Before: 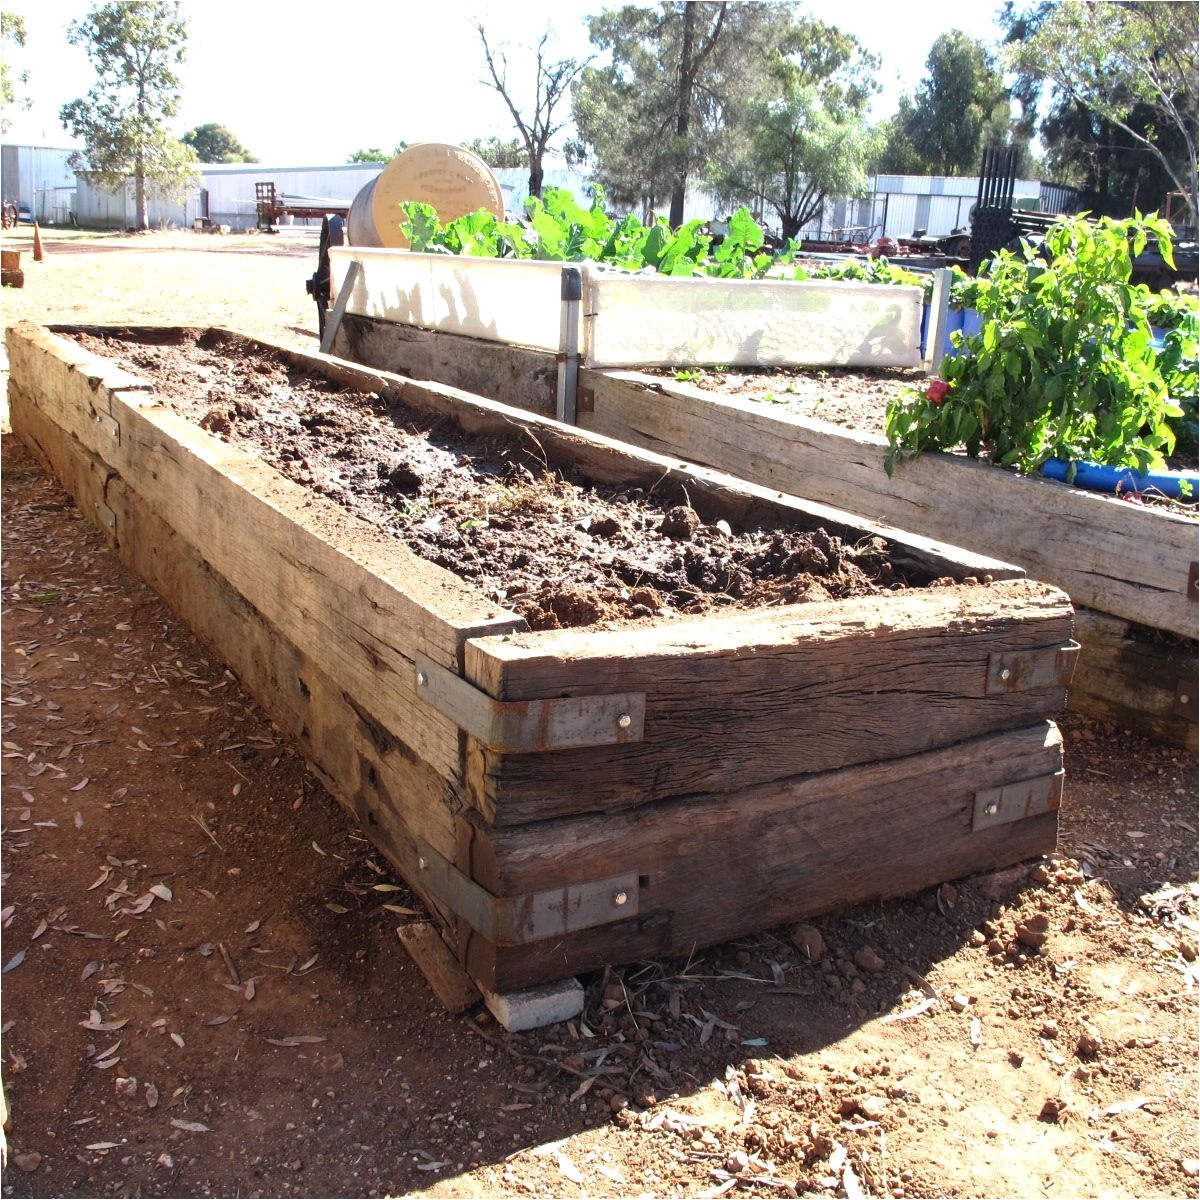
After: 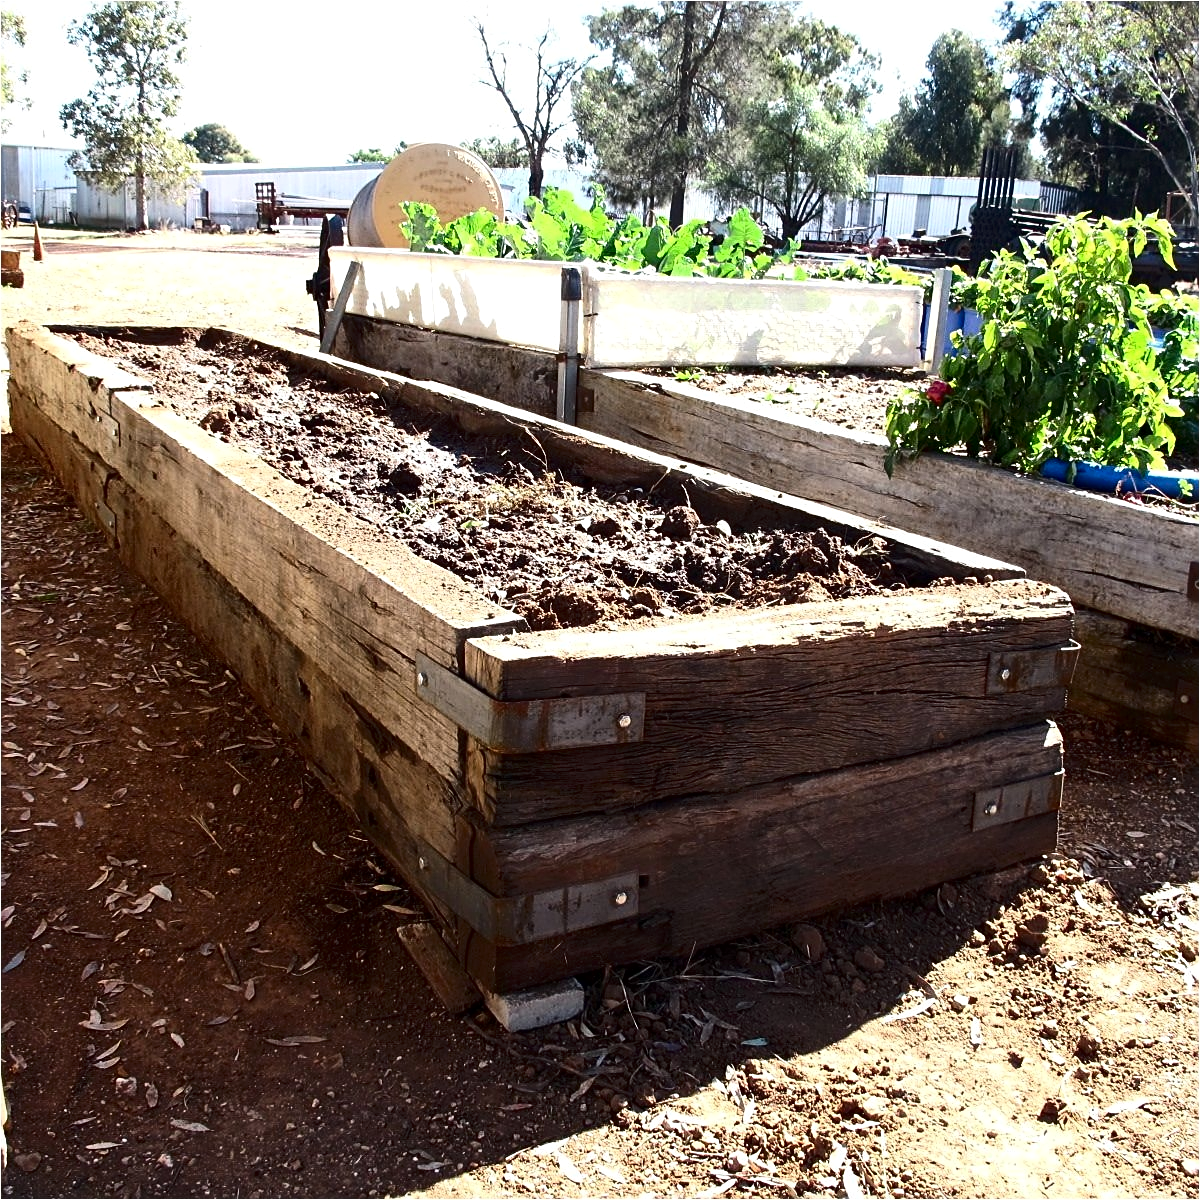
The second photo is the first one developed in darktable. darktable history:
tone curve: curves: ch0 [(0, 0) (0.003, 0) (0.011, 0) (0.025, 0) (0.044, 0.006) (0.069, 0.024) (0.1, 0.038) (0.136, 0.052) (0.177, 0.08) (0.224, 0.112) (0.277, 0.145) (0.335, 0.206) (0.399, 0.284) (0.468, 0.372) (0.543, 0.477) (0.623, 0.593) (0.709, 0.717) (0.801, 0.815) (0.898, 0.92) (1, 1)], color space Lab, independent channels, preserve colors none
sharpen: on, module defaults
local contrast: mode bilateral grid, contrast 19, coarseness 50, detail 119%, midtone range 0.2
